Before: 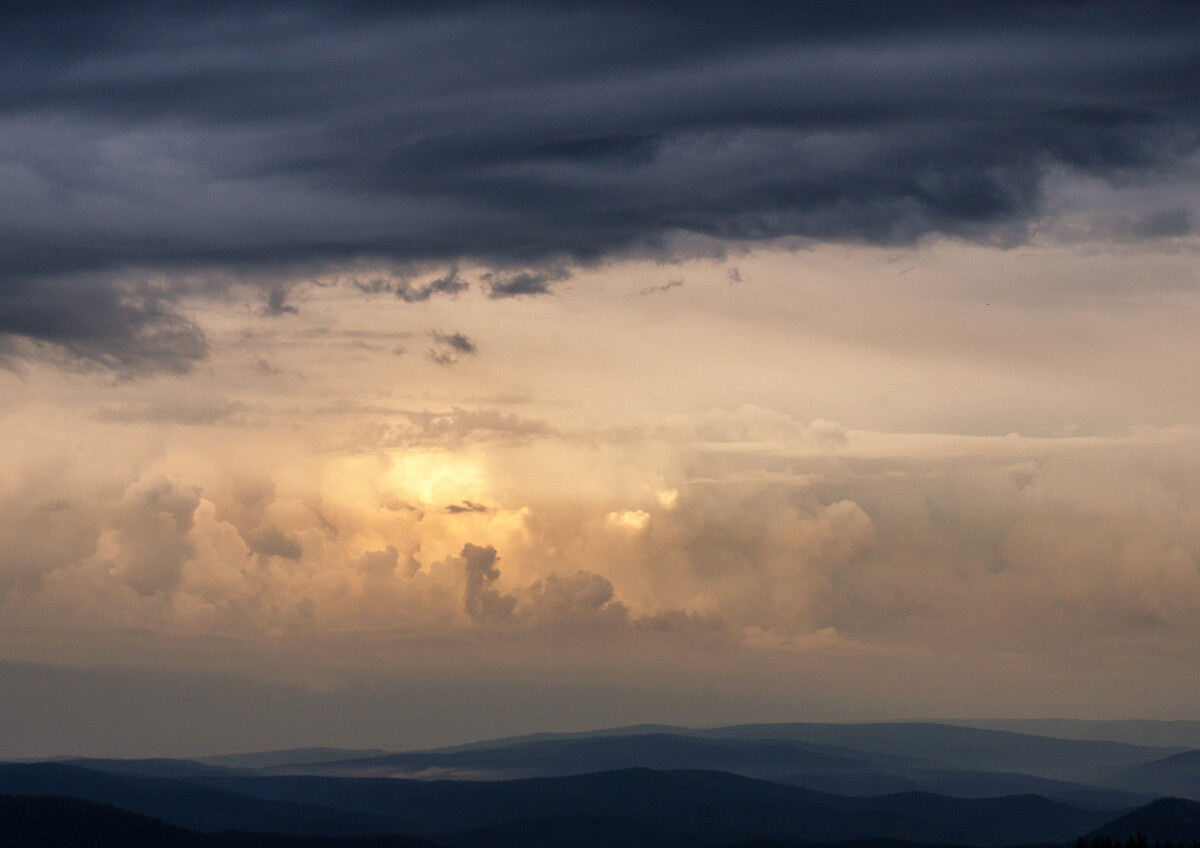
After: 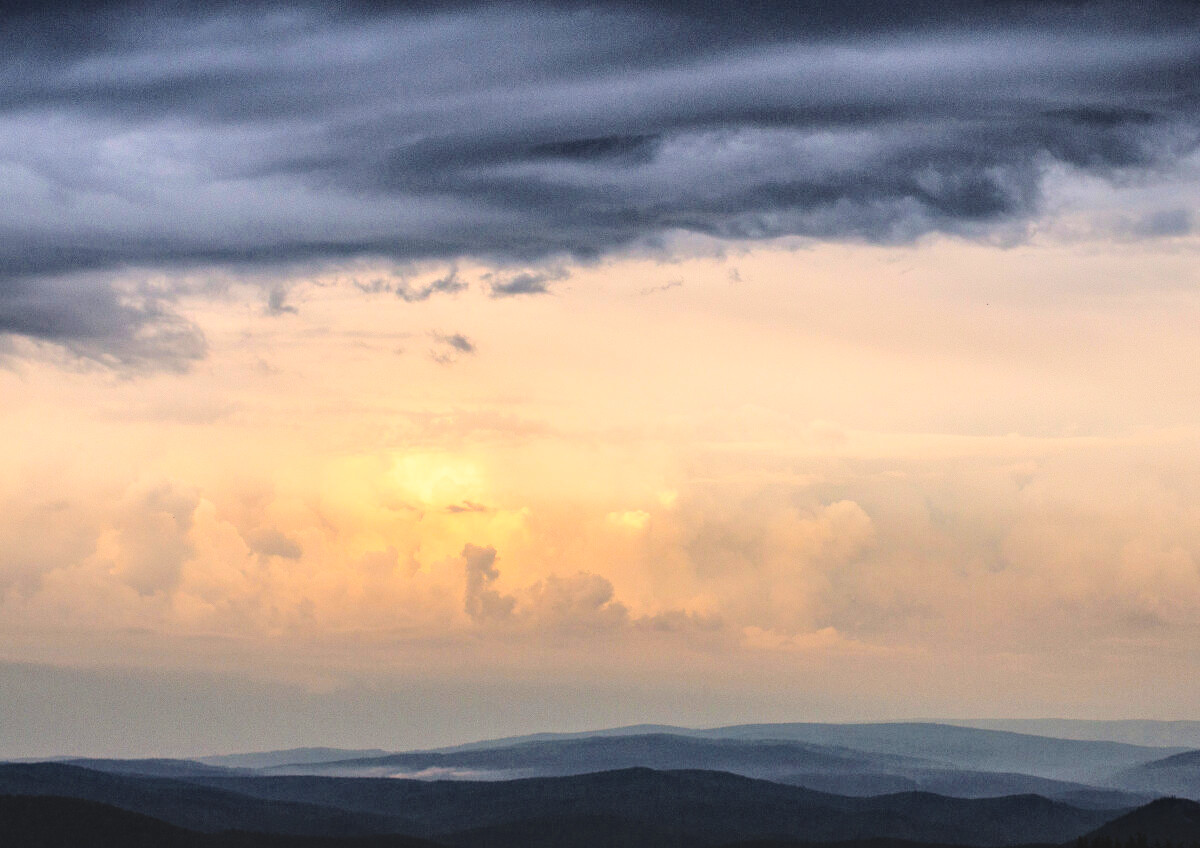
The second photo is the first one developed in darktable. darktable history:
tone equalizer: on, module defaults
contrast brightness saturation: contrast -0.15, brightness 0.05, saturation -0.12
local contrast: highlights 0%, shadows 0%, detail 133%
color balance rgb: perceptual saturation grading › global saturation 8.89%, saturation formula JzAzBz (2021)
tone curve: curves: ch0 [(0, 0) (0.004, 0) (0.133, 0.071) (0.325, 0.456) (0.832, 0.957) (1, 1)], color space Lab, linked channels, preserve colors none
exposure: exposure -0.048 EV, compensate highlight preservation false
